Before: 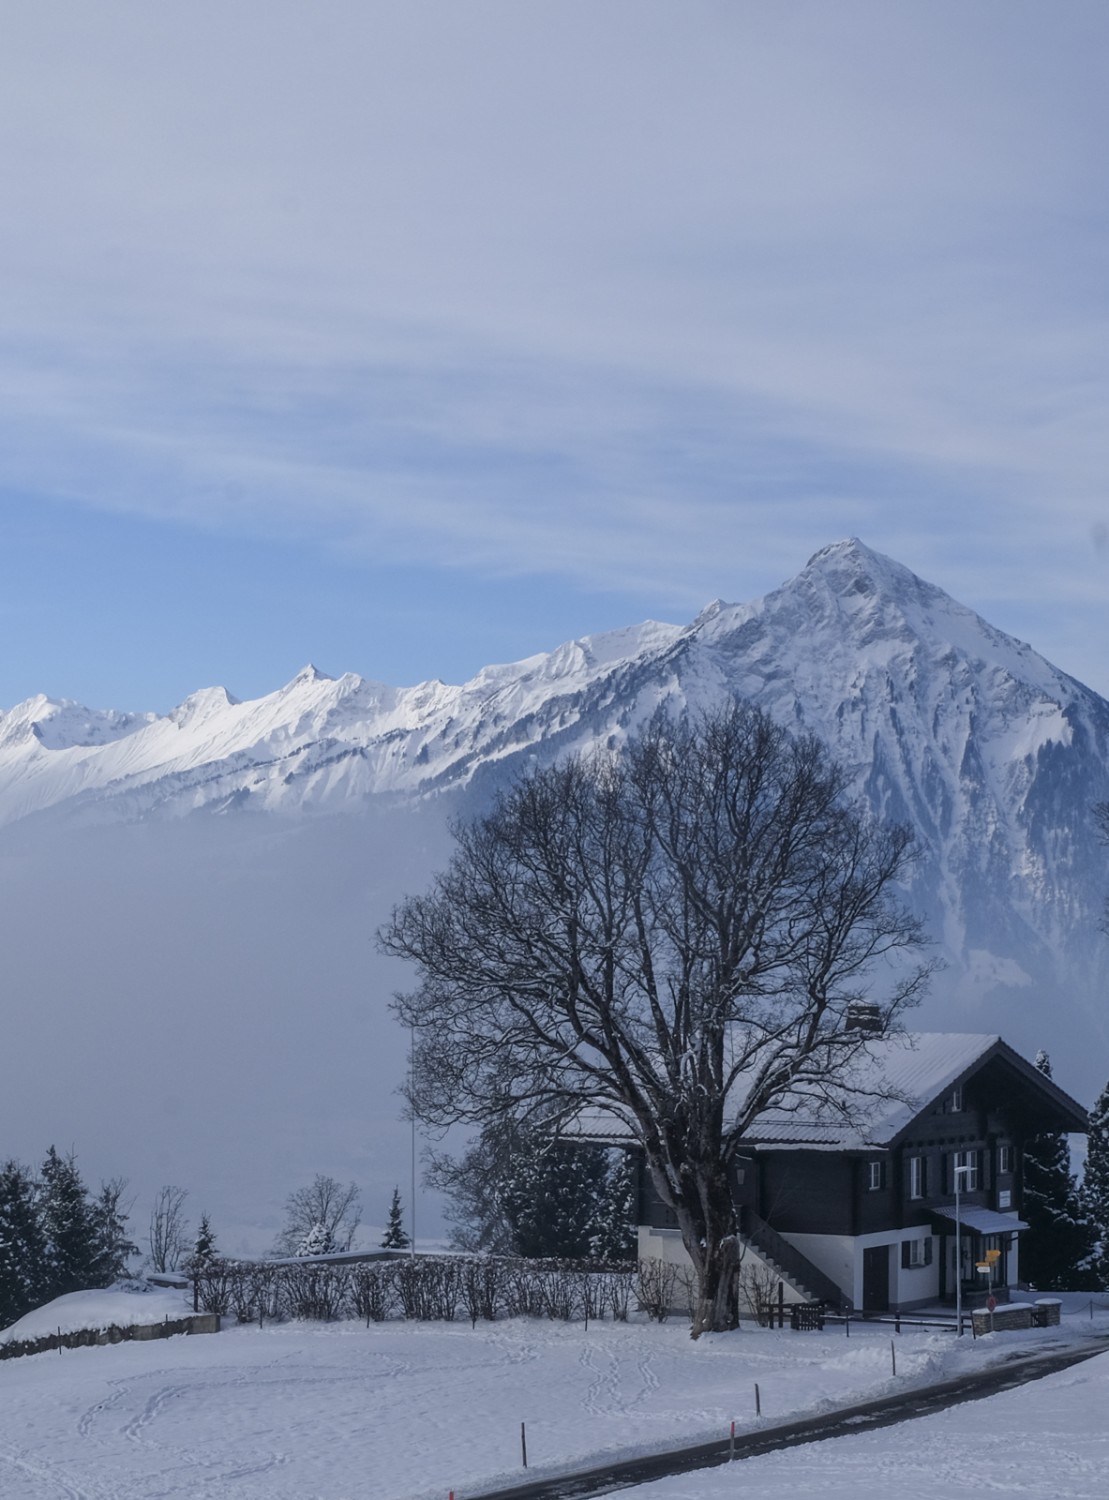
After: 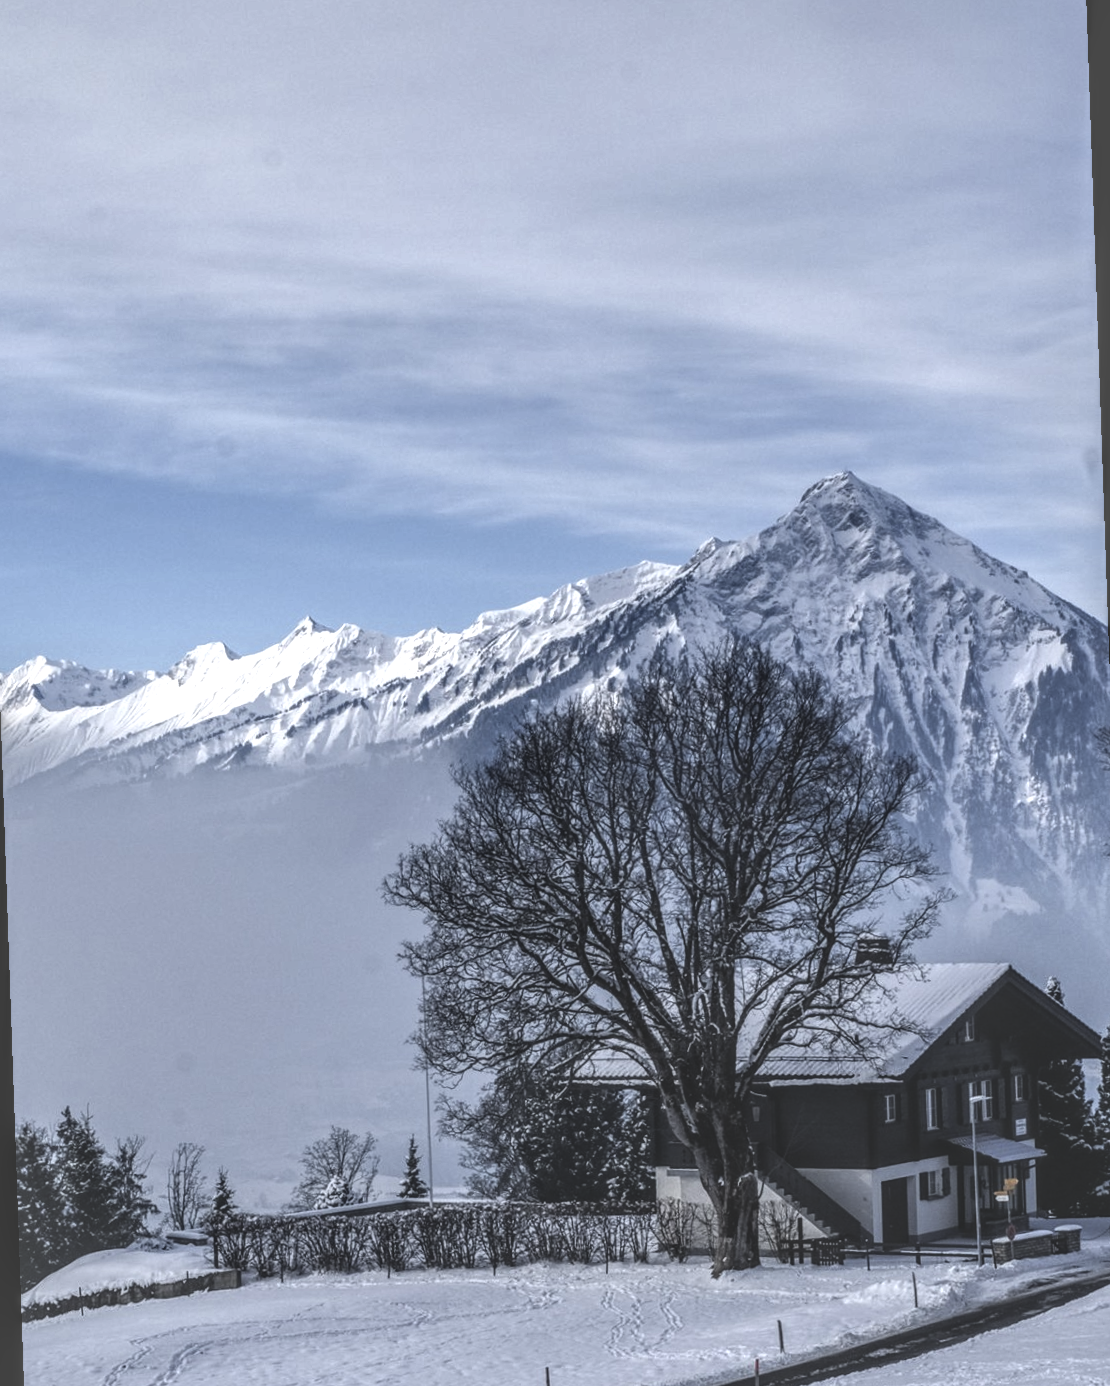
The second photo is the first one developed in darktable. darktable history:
rotate and perspective: rotation -2°, crop left 0.022, crop right 0.978, crop top 0.049, crop bottom 0.951
exposure: black level correction -0.087, compensate highlight preservation false
crop: bottom 0.071%
local contrast: highlights 0%, shadows 0%, detail 300%, midtone range 0.3
